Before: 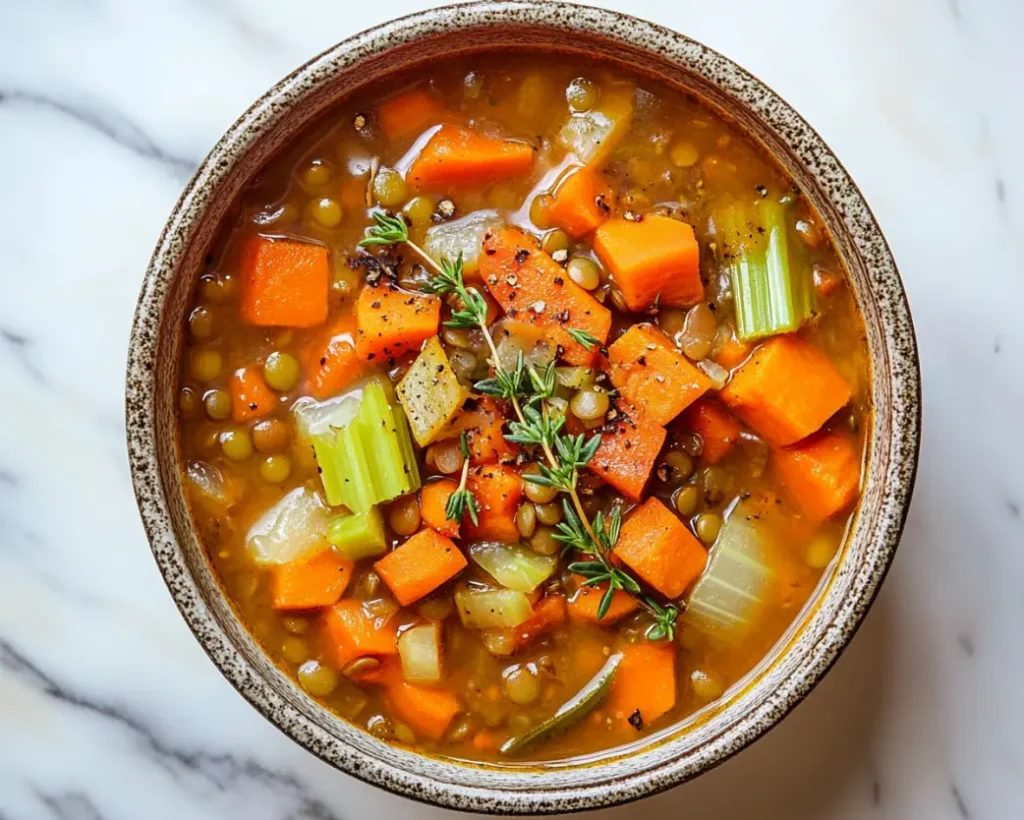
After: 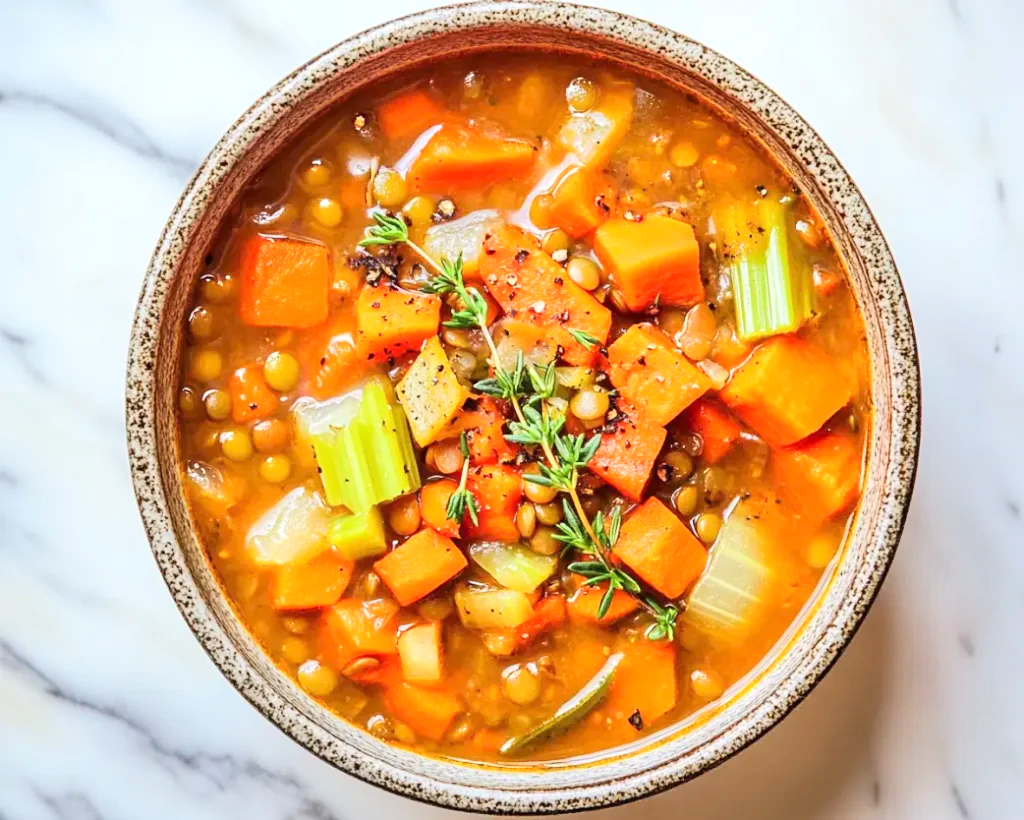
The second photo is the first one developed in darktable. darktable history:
tone equalizer: -7 EV 0.151 EV, -6 EV 0.618 EV, -5 EV 1.18 EV, -4 EV 1.36 EV, -3 EV 1.16 EV, -2 EV 0.6 EV, -1 EV 0.149 EV, edges refinement/feathering 500, mask exposure compensation -1.57 EV, preserve details guided filter
